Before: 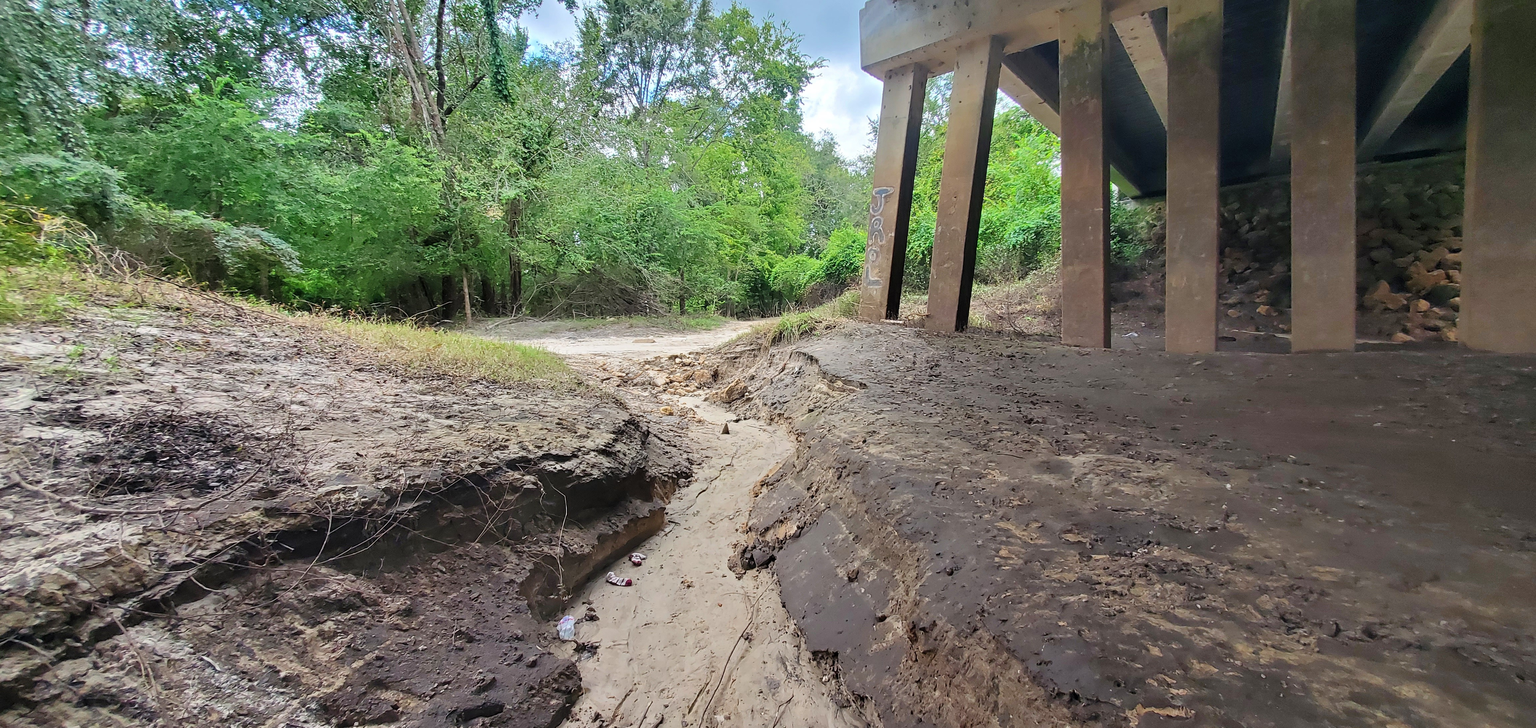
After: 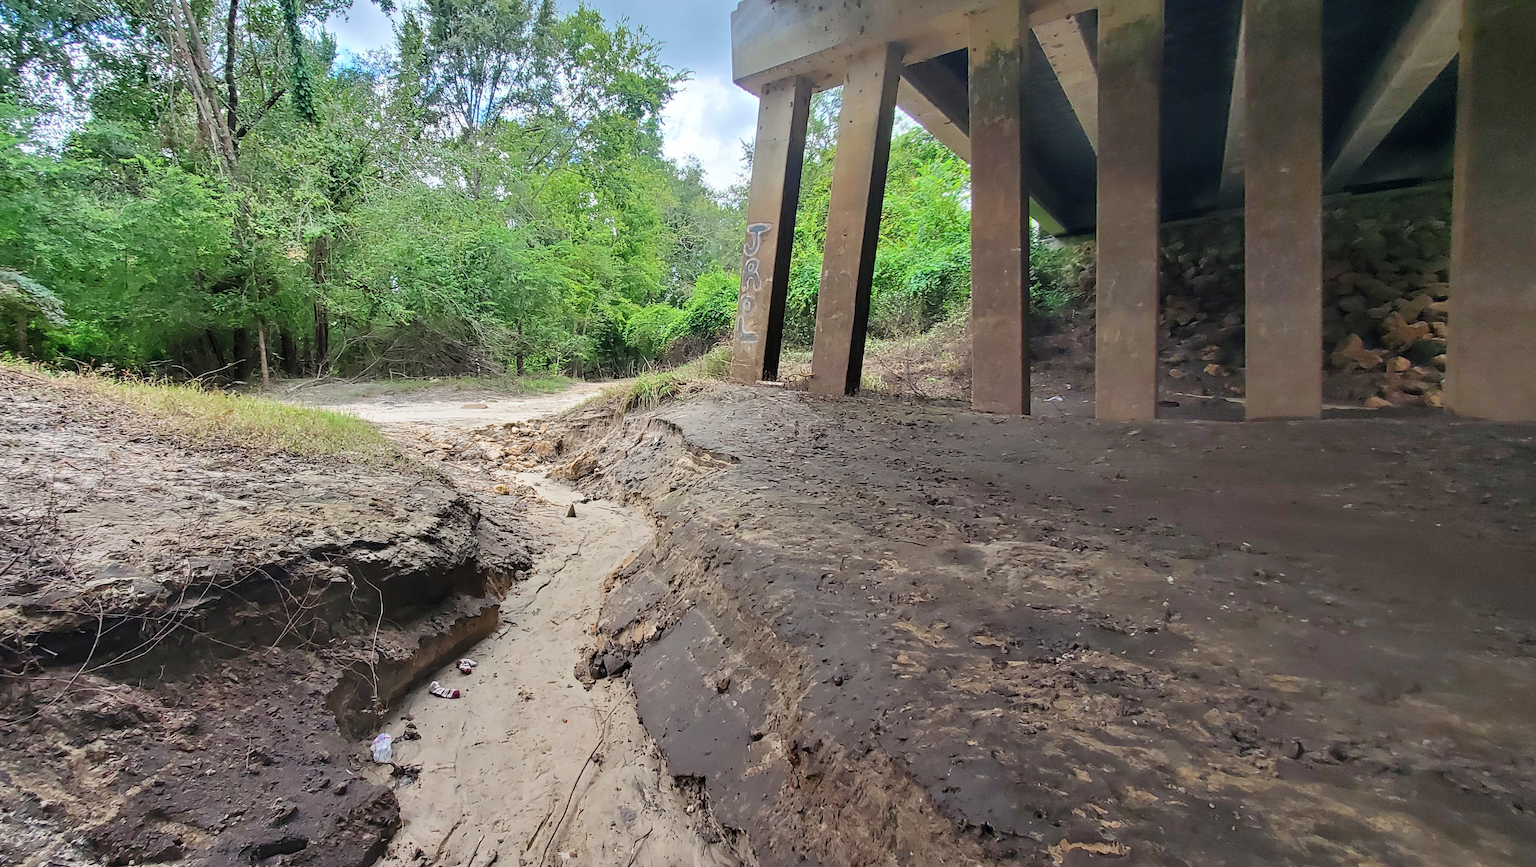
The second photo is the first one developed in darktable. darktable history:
crop: left 16.018%
